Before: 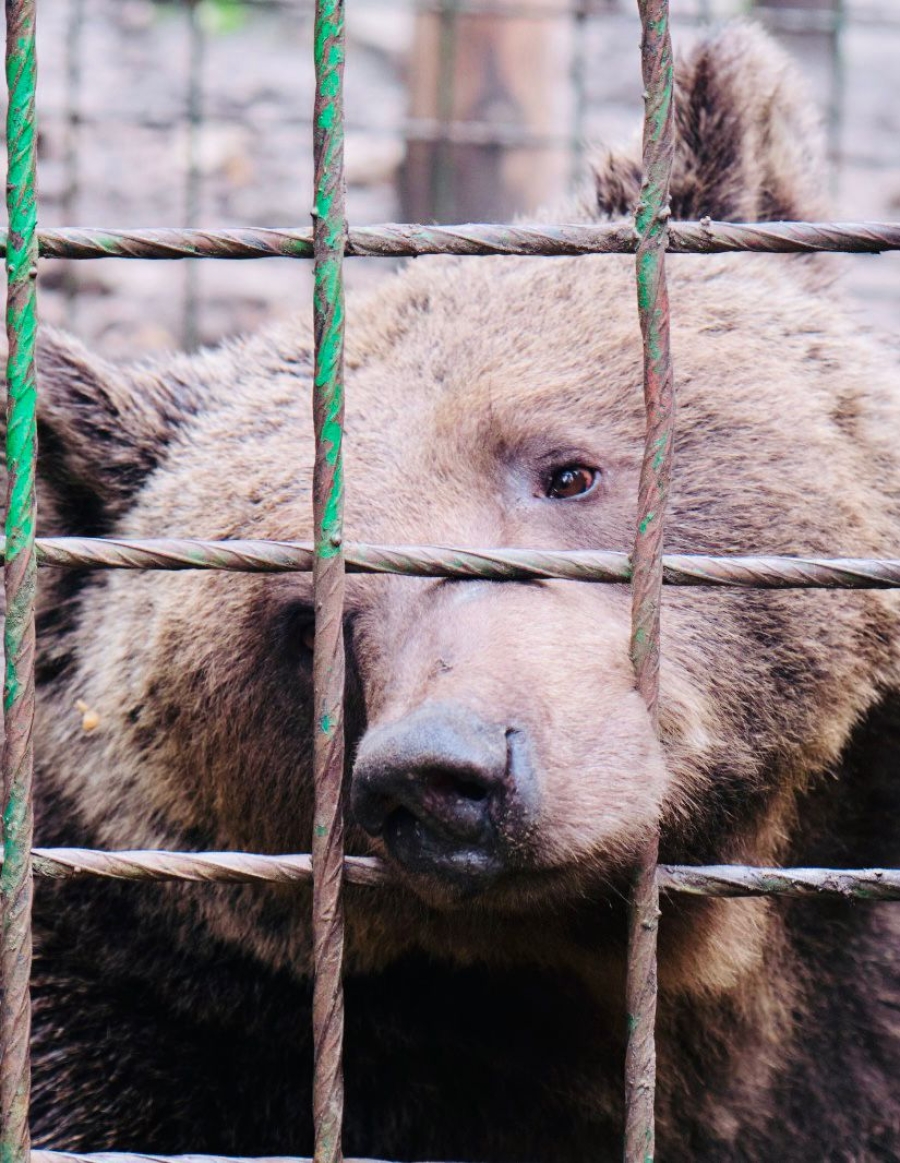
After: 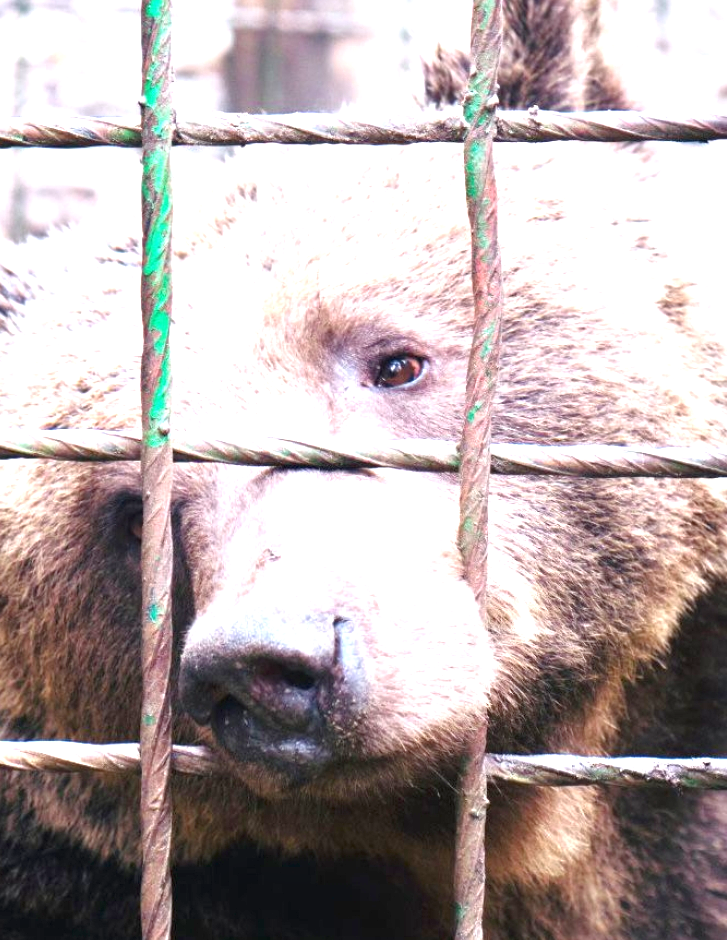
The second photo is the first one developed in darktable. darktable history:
crop: left 19.159%, top 9.58%, bottom 9.58%
exposure: black level correction 0, exposure 1.45 EV, compensate exposure bias true, compensate highlight preservation false
tone equalizer: -8 EV 0.25 EV, -7 EV 0.417 EV, -6 EV 0.417 EV, -5 EV 0.25 EV, -3 EV -0.25 EV, -2 EV -0.417 EV, -1 EV -0.417 EV, +0 EV -0.25 EV, edges refinement/feathering 500, mask exposure compensation -1.57 EV, preserve details guided filter
